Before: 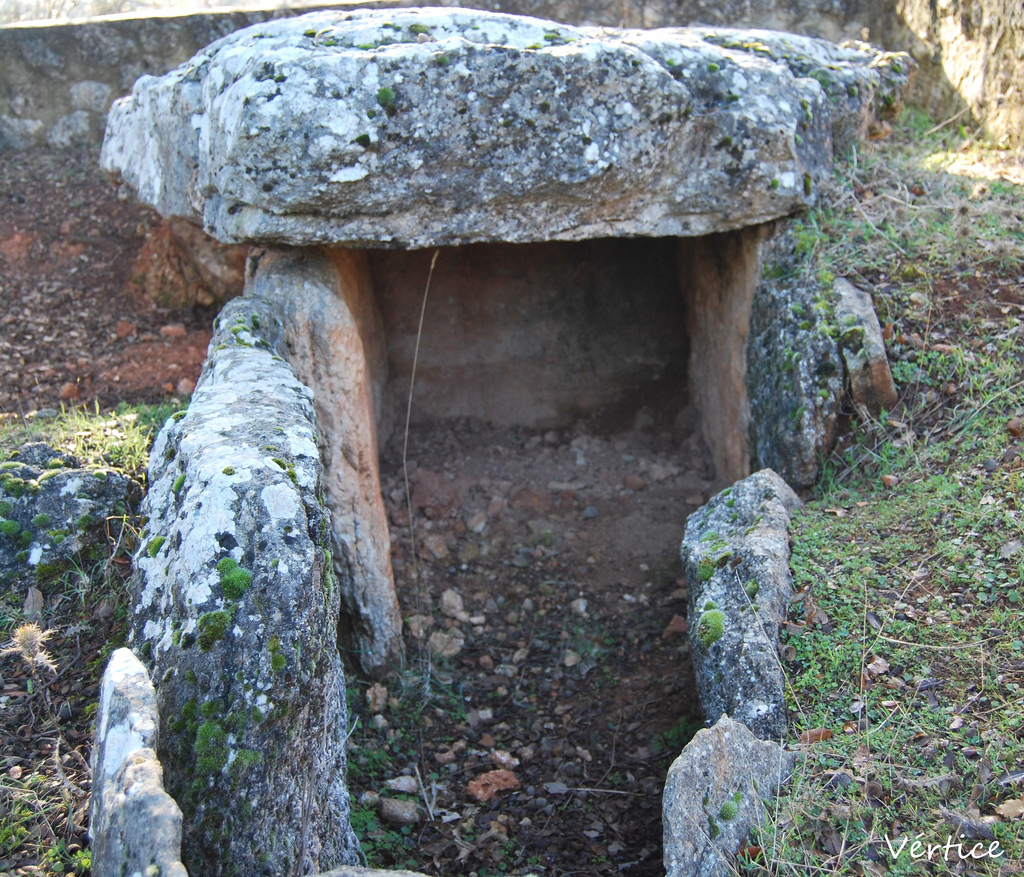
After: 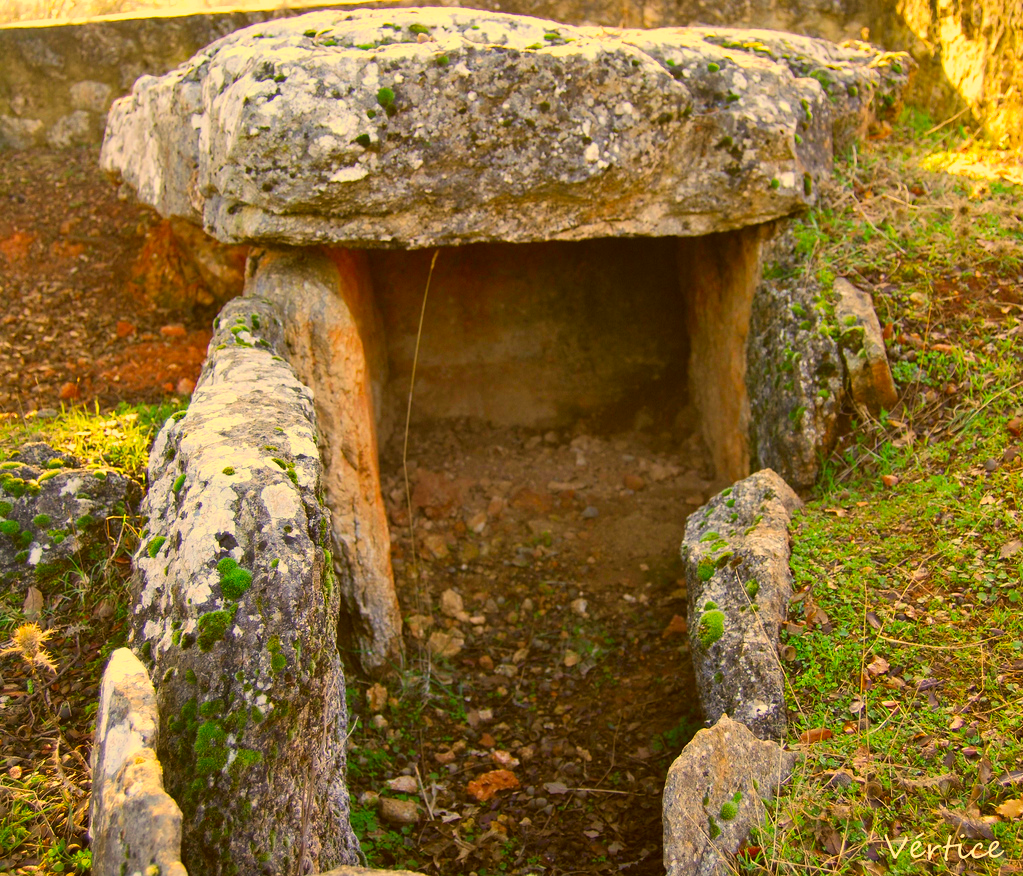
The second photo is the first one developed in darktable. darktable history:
color correction: highlights a* 10.44, highlights b* 30.04, shadows a* 2.73, shadows b* 17.51, saturation 1.72
